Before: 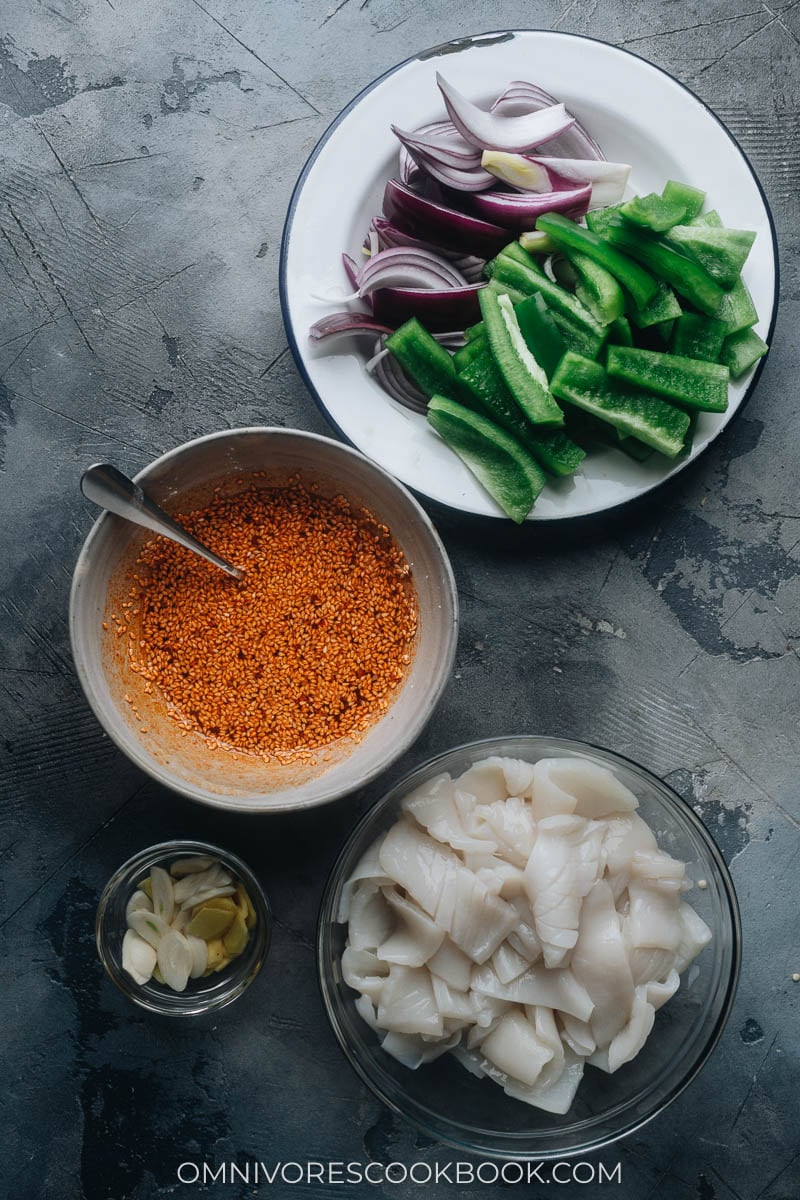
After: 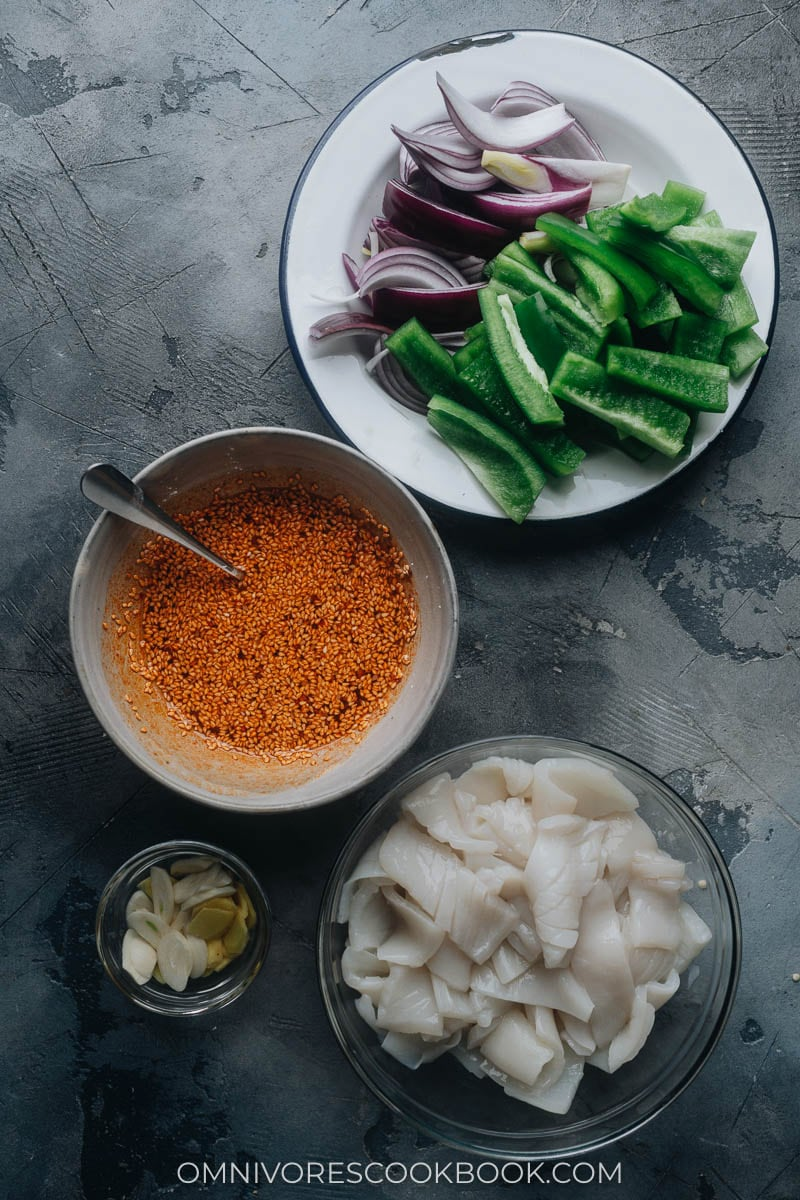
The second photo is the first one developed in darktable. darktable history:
exposure: exposure -0.154 EV, compensate exposure bias true, compensate highlight preservation false
